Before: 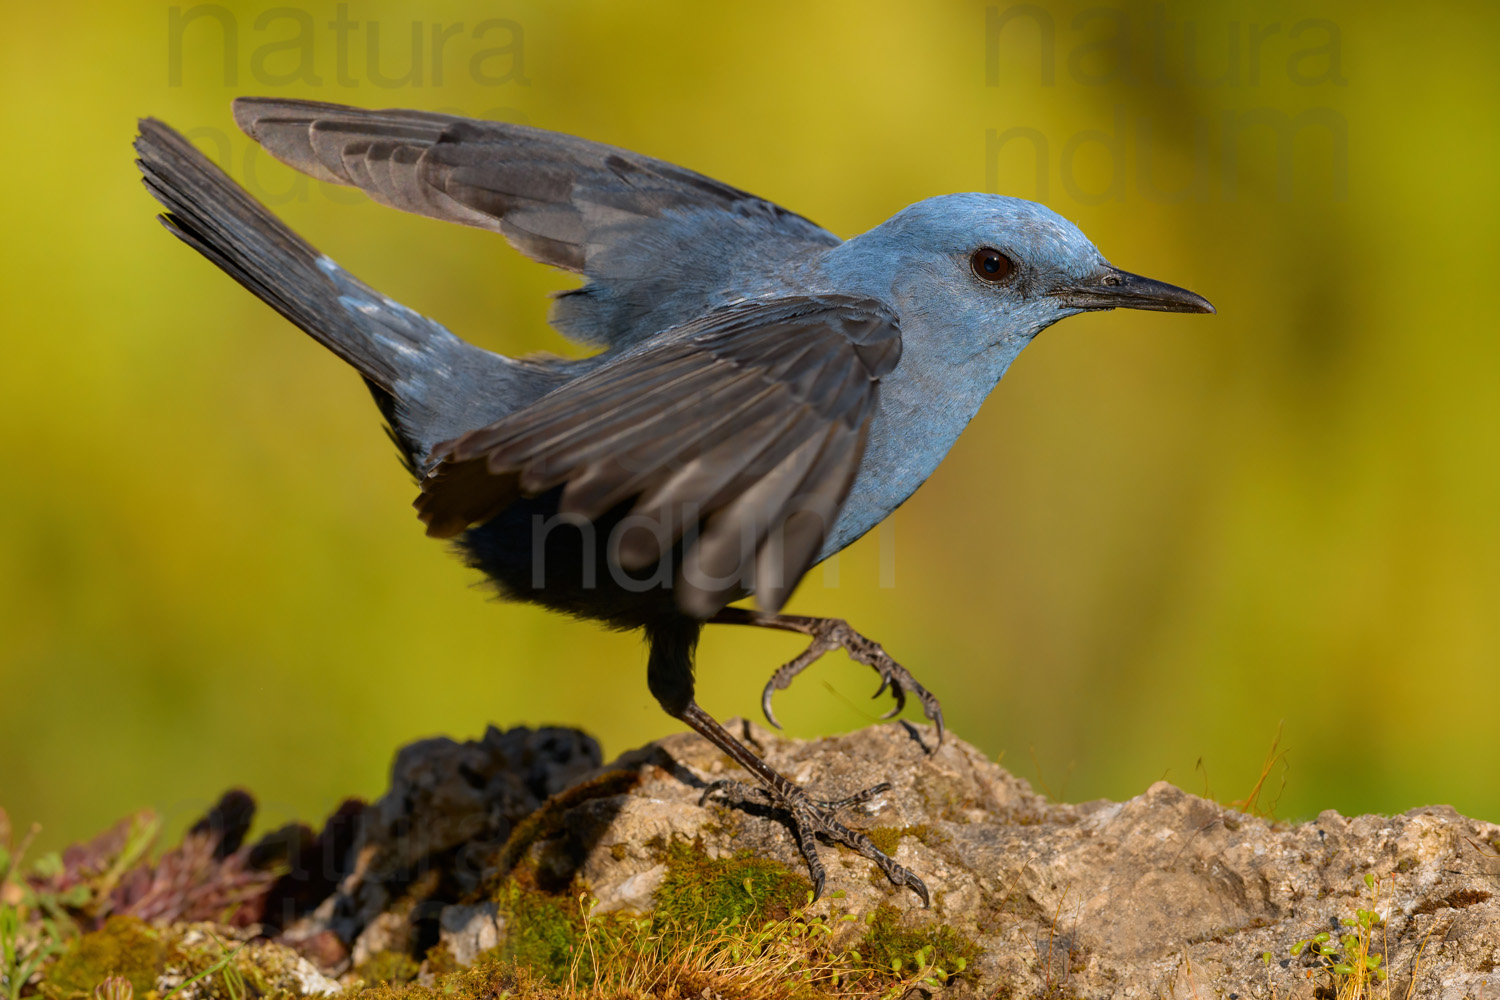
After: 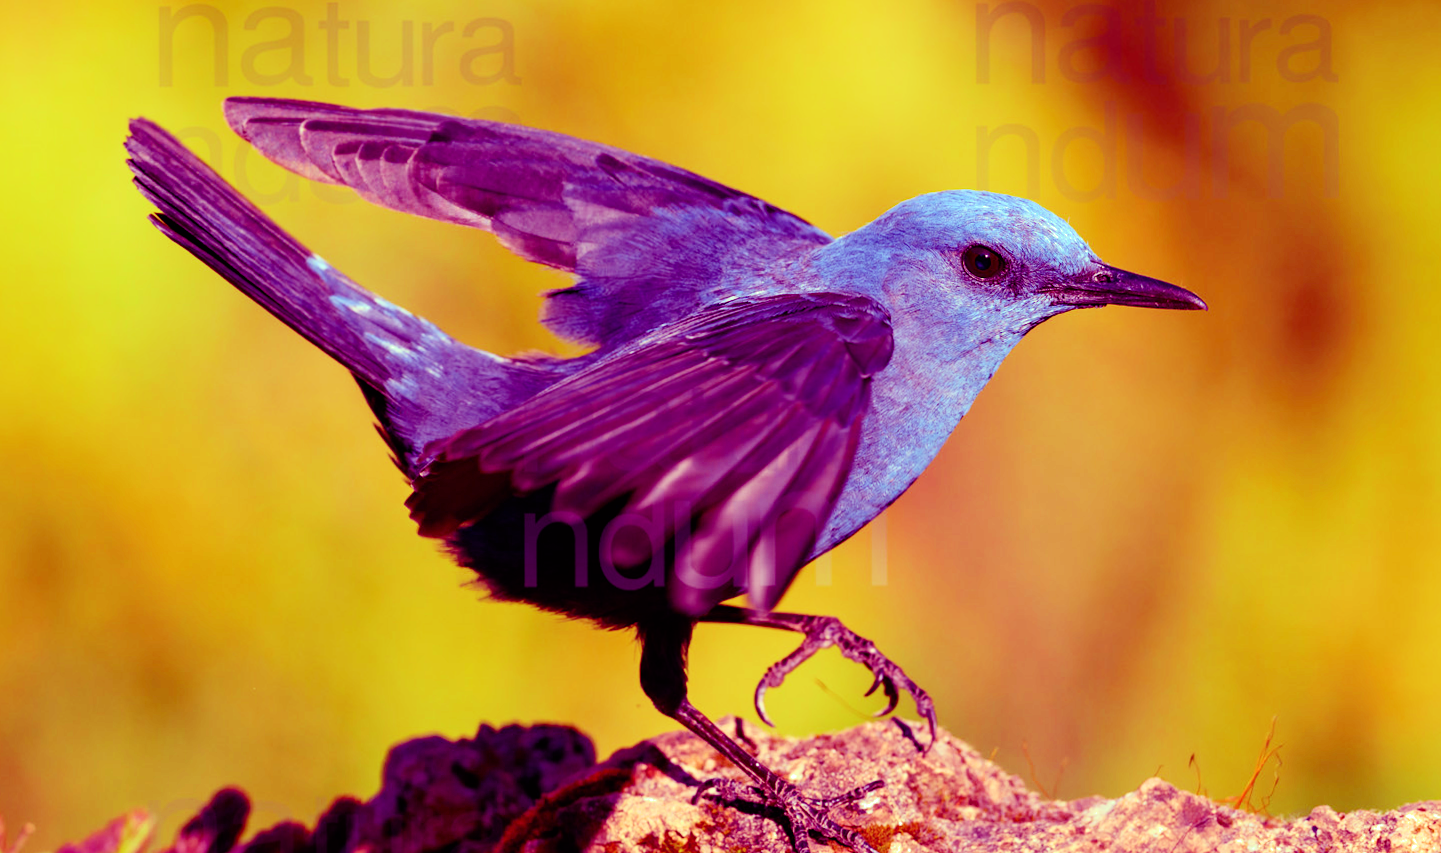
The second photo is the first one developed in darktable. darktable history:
color balance: mode lift, gamma, gain (sRGB), lift [1, 1, 0.101, 1]
crop and rotate: angle 0.2°, left 0.275%, right 3.127%, bottom 14.18%
filmic rgb: black relative exposure -7.65 EV, white relative exposure 4.56 EV, hardness 3.61, color science v6 (2022)
exposure: black level correction 0, exposure 1.45 EV, compensate exposure bias true, compensate highlight preservation false
